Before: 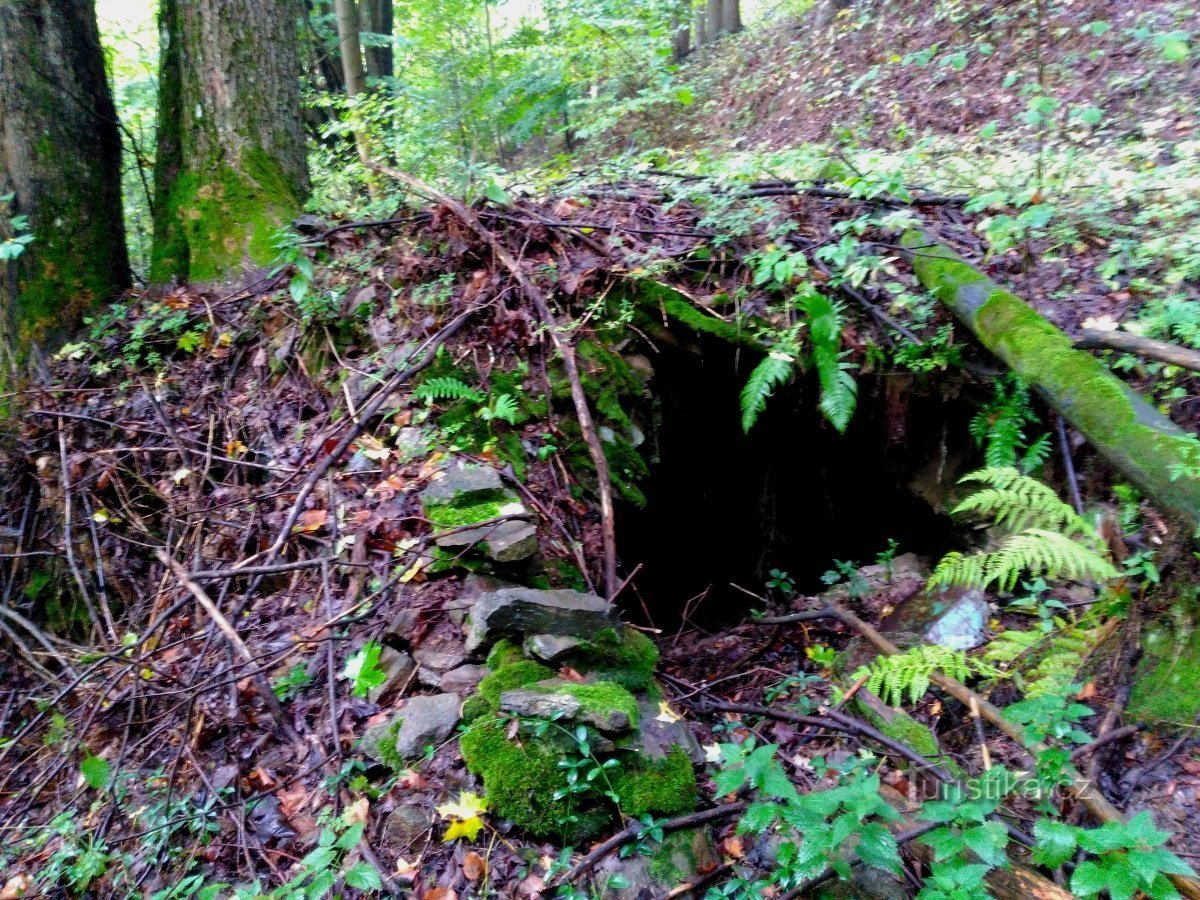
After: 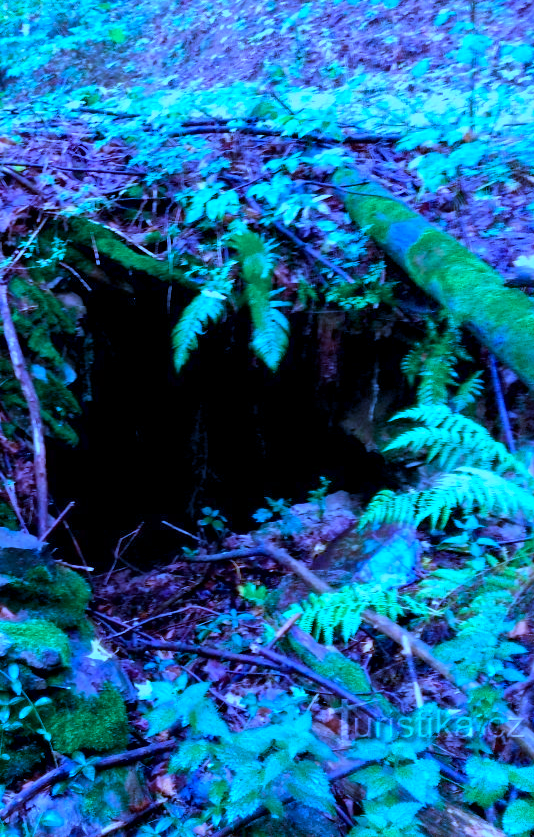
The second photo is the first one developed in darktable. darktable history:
local contrast: mode bilateral grid, contrast 29, coarseness 16, detail 115%, midtone range 0.2
crop: left 47.365%, top 6.948%, right 8.099%
color calibration: illuminant as shot in camera, x 0.482, y 0.431, temperature 2425.77 K
